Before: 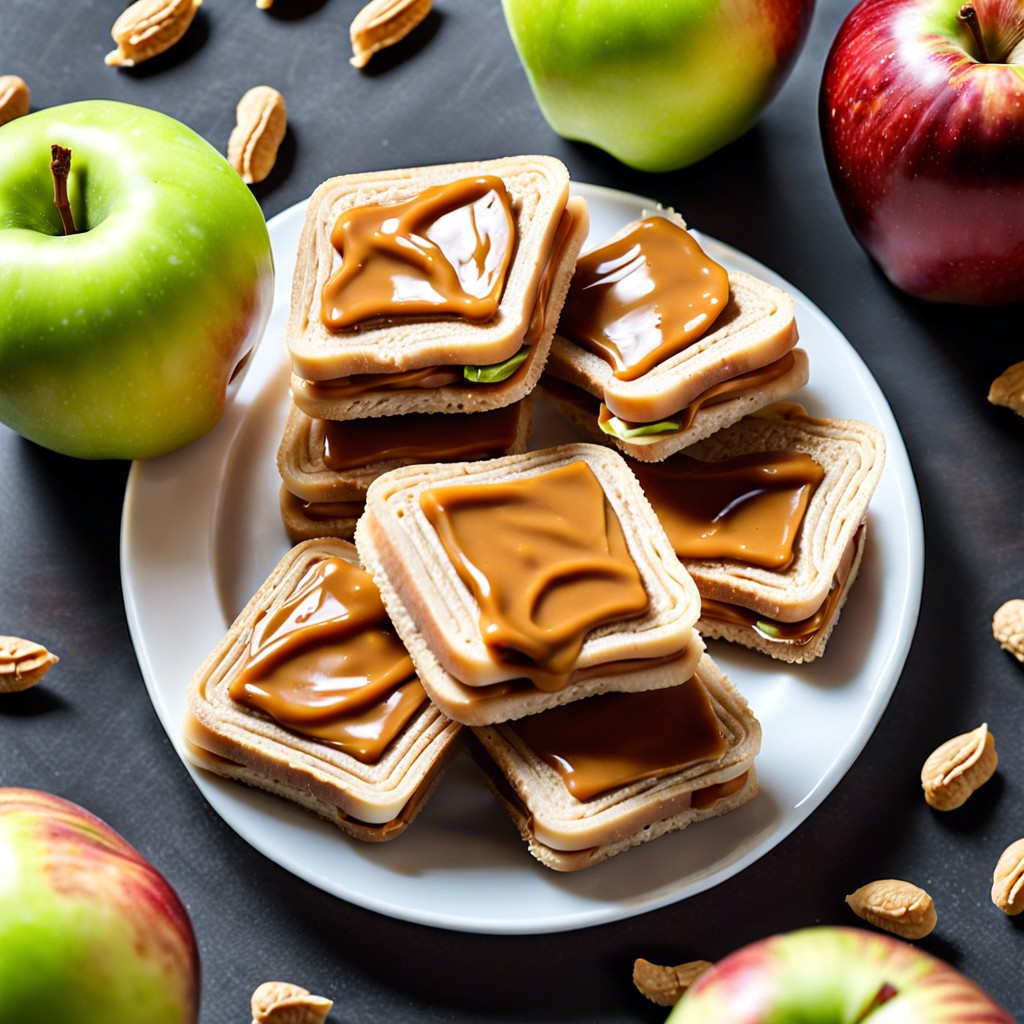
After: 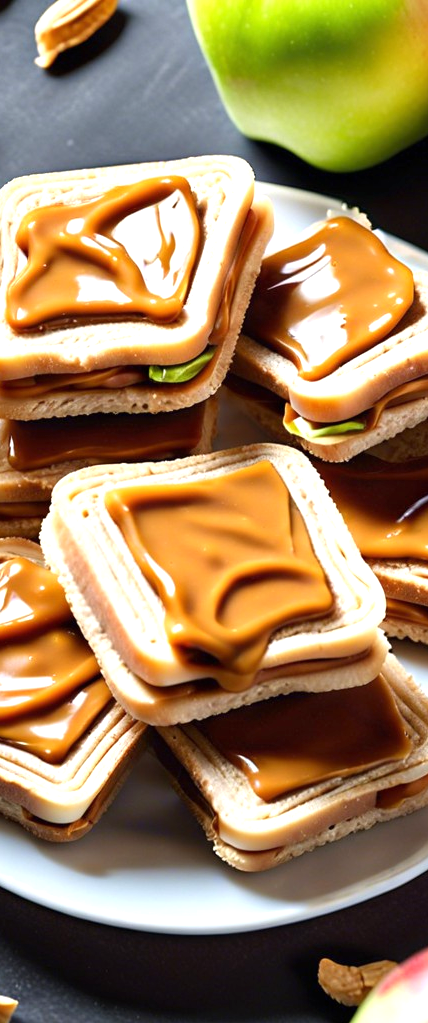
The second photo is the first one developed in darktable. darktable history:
tone equalizer: -7 EV 0.169 EV, -6 EV 0.085 EV, -5 EV 0.08 EV, -4 EV 0.077 EV, -2 EV -0.016 EV, -1 EV -0.021 EV, +0 EV -0.053 EV, edges refinement/feathering 500, mask exposure compensation -1.57 EV, preserve details no
exposure: black level correction 0, exposure 0.499 EV, compensate highlight preservation false
crop: left 30.763%, right 27.403%
